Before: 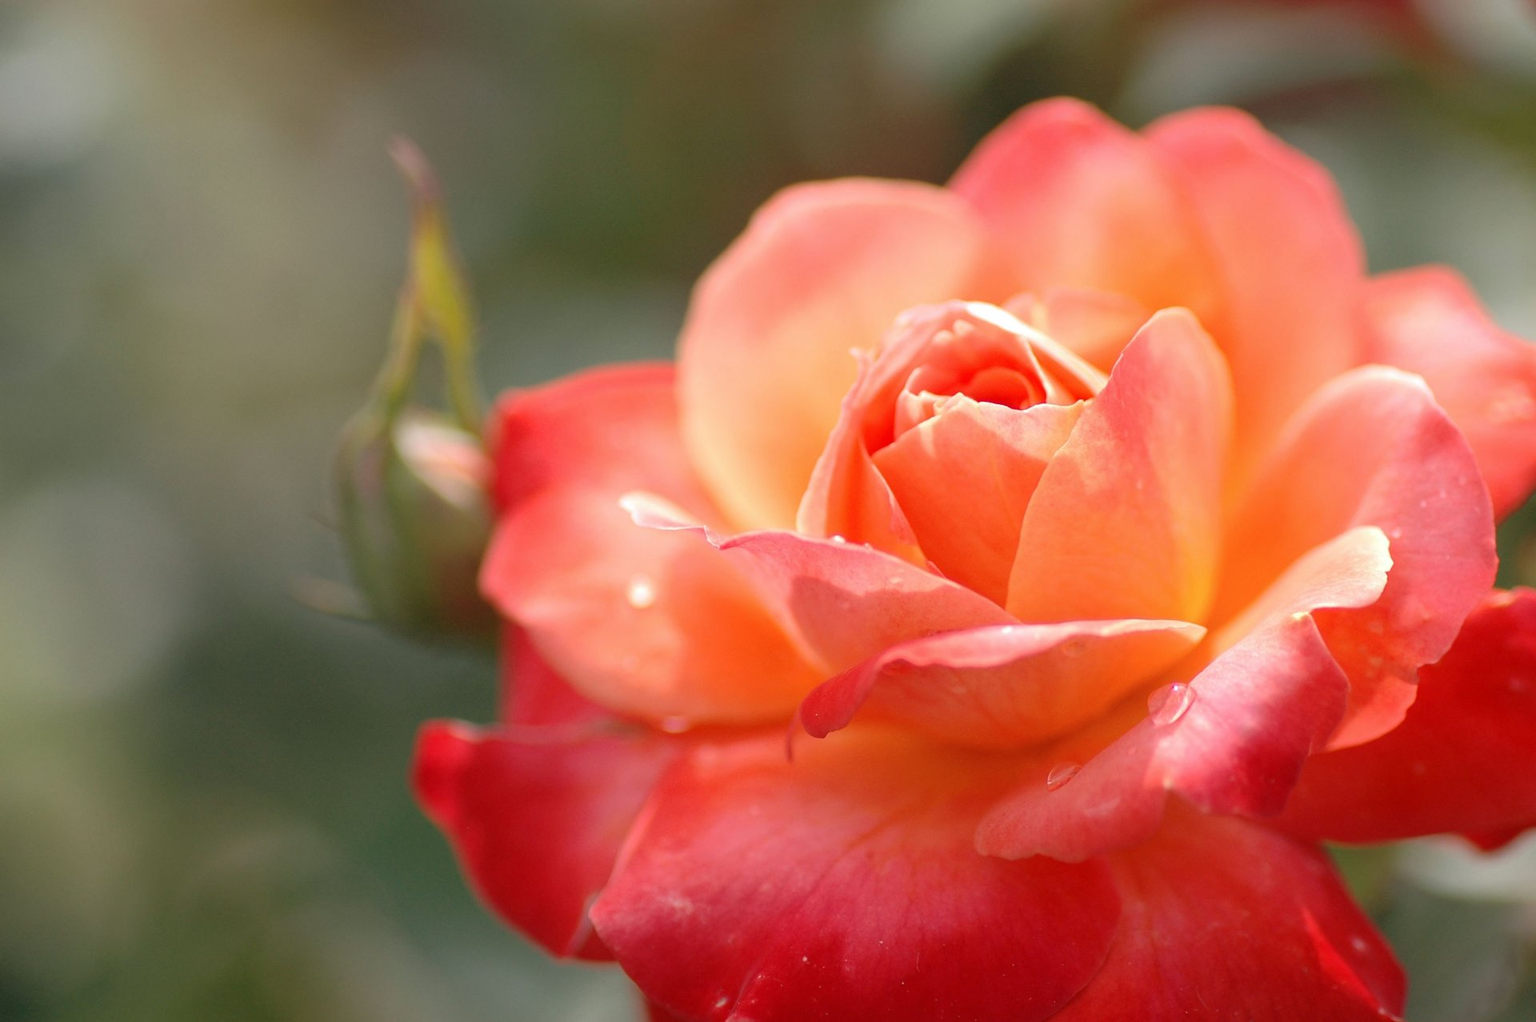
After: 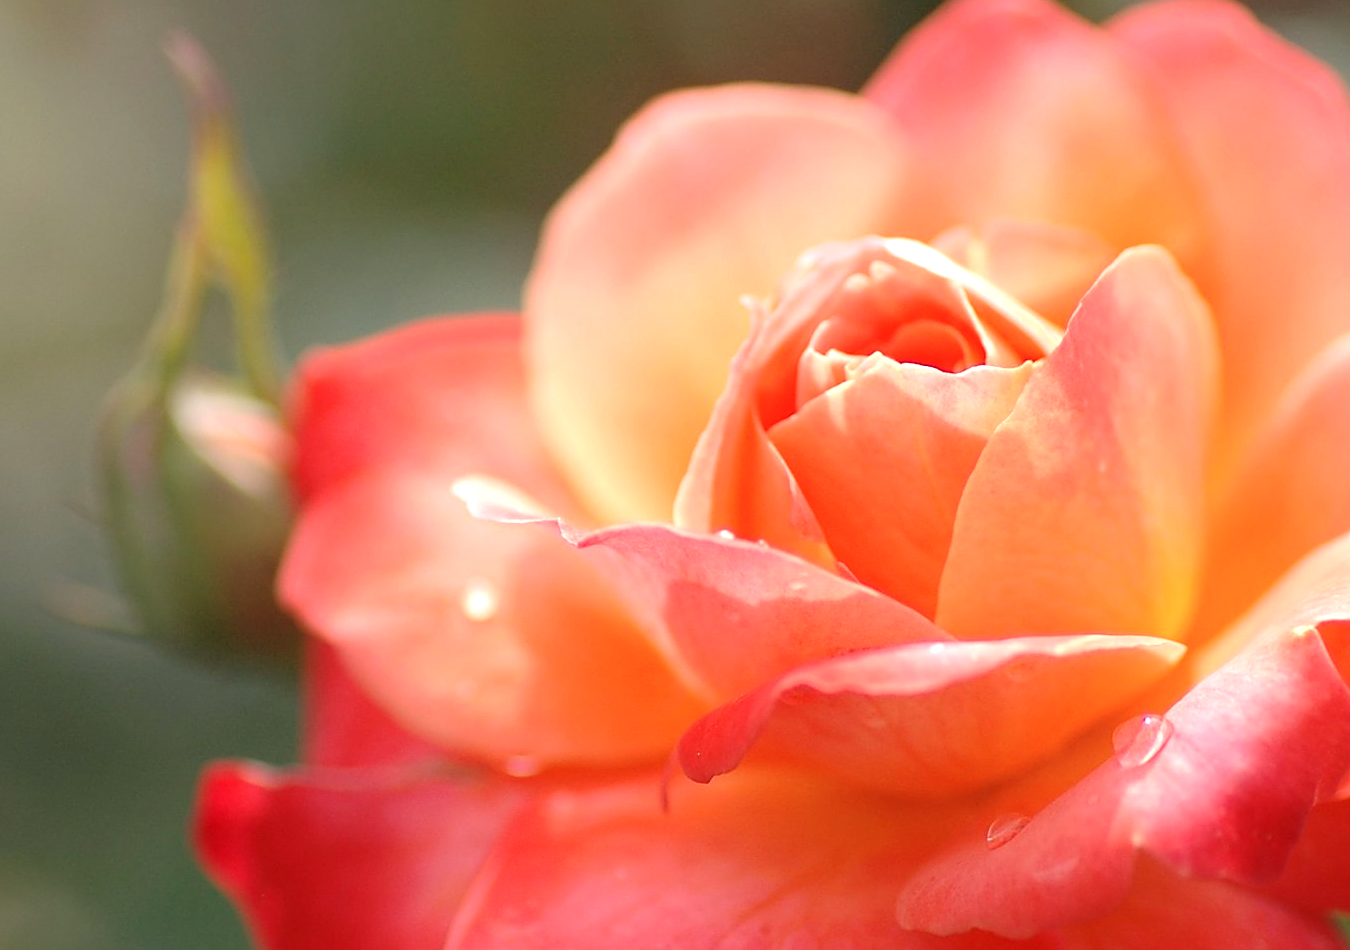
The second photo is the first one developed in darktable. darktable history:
shadows and highlights: shadows 62.13, white point adjustment 0.45, highlights -33.85, compress 83.85%
sharpen: amount 0.582
contrast equalizer: y [[0.6 ×6], [0.55 ×6], [0 ×6], [0 ×6], [0 ×6]], mix -0.28
crop and rotate: left 16.782%, top 10.947%, right 12.9%, bottom 14.607%
tone equalizer: -8 EV -0.405 EV, -7 EV -0.385 EV, -6 EV -0.348 EV, -5 EV -0.239 EV, -3 EV 0.195 EV, -2 EV 0.334 EV, -1 EV 0.384 EV, +0 EV 0.428 EV
